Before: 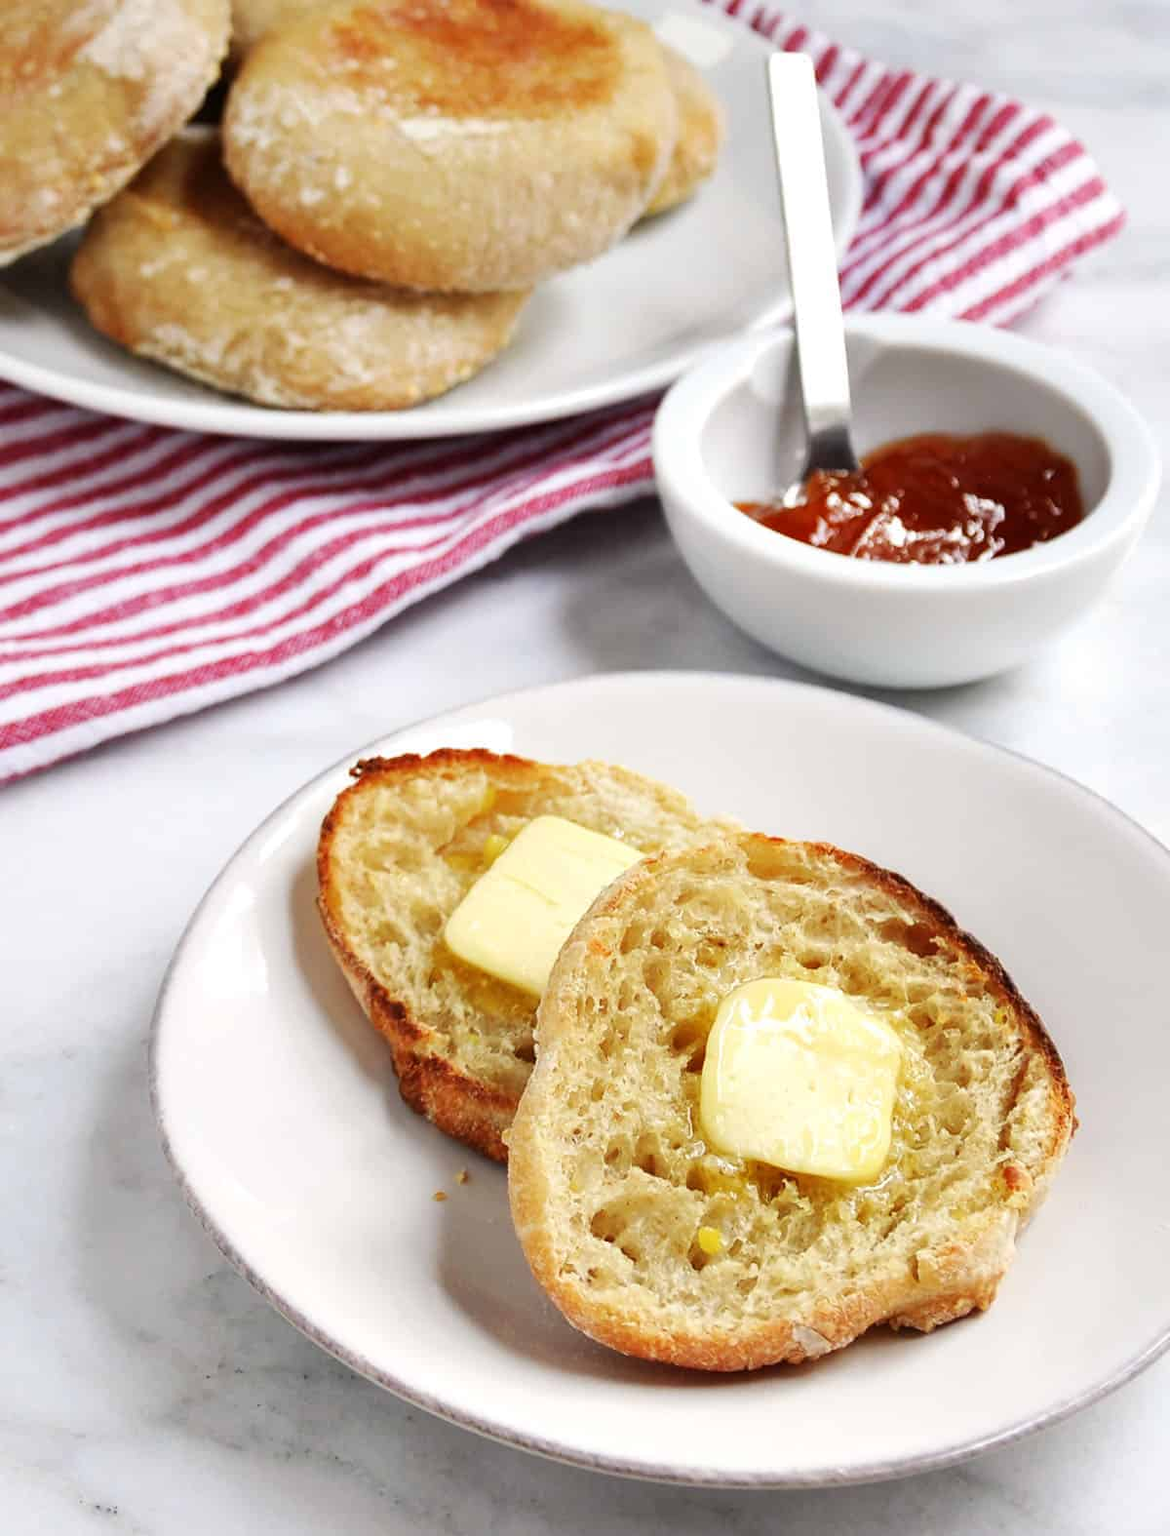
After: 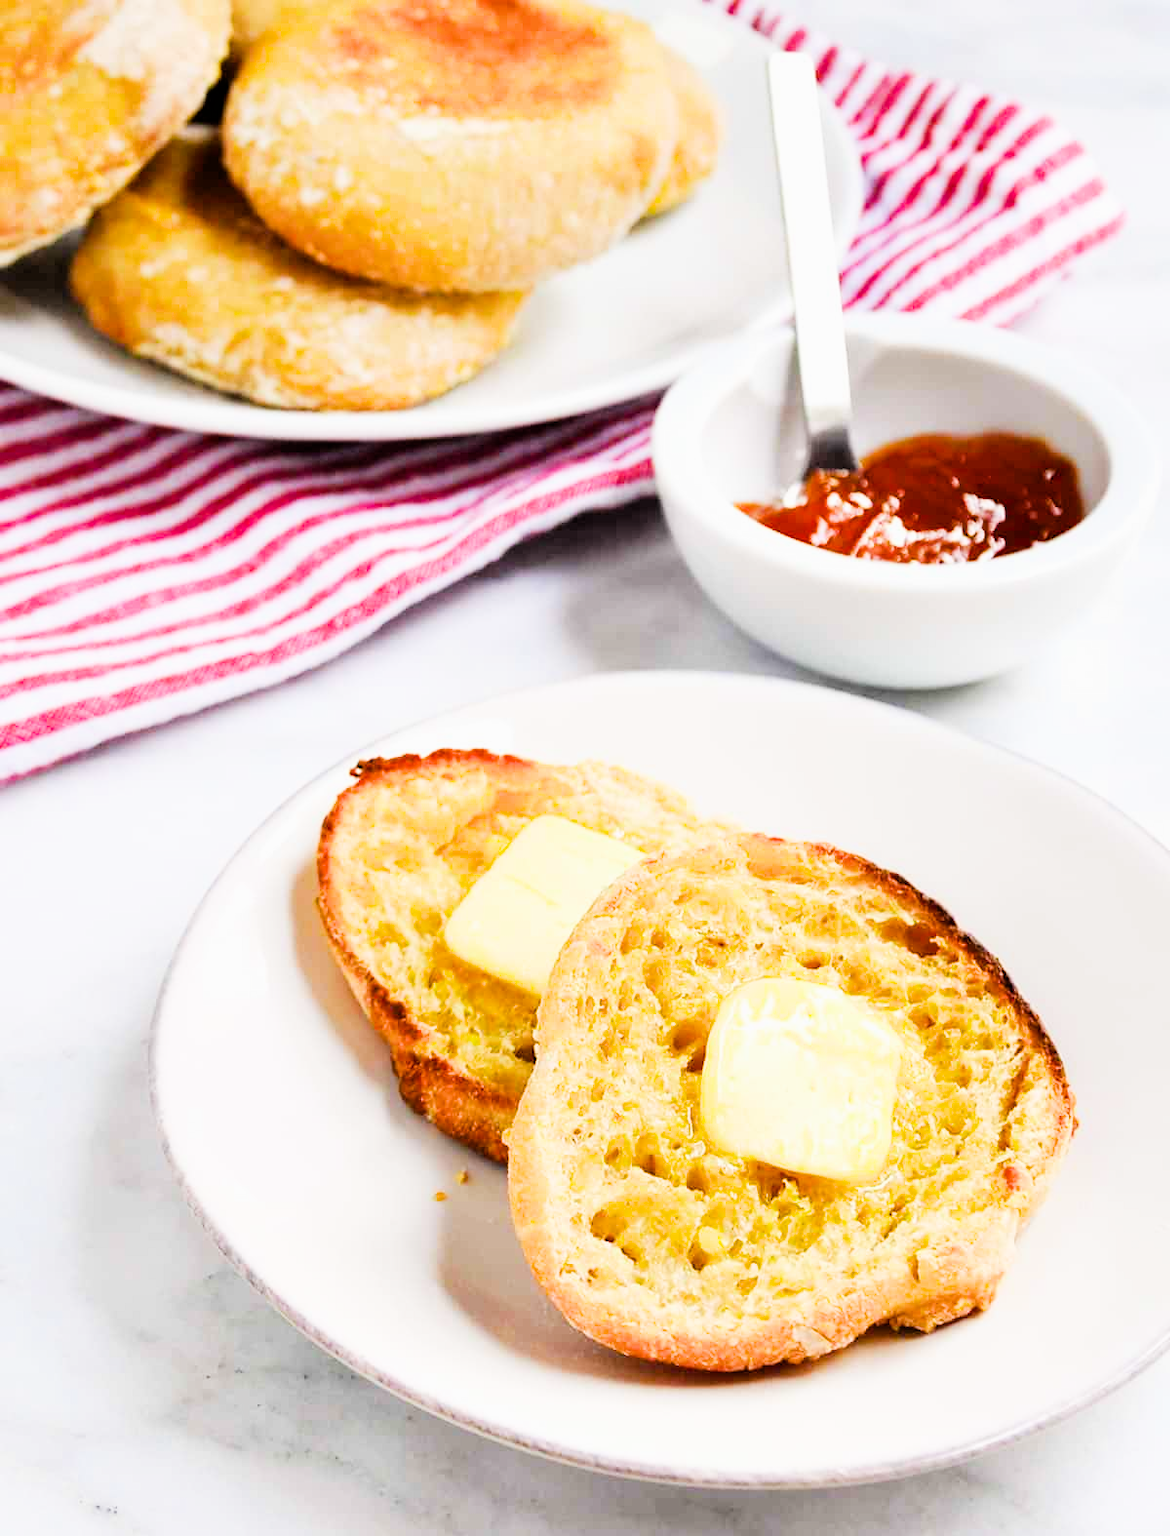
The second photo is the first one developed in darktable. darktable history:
filmic rgb: black relative exposure -5 EV, hardness 2.88, contrast 1.2, highlights saturation mix -30%
color balance rgb: perceptual saturation grading › global saturation 30%, global vibrance 20%
color balance: on, module defaults
exposure: black level correction 0, exposure 1.1 EV, compensate exposure bias true, compensate highlight preservation false
